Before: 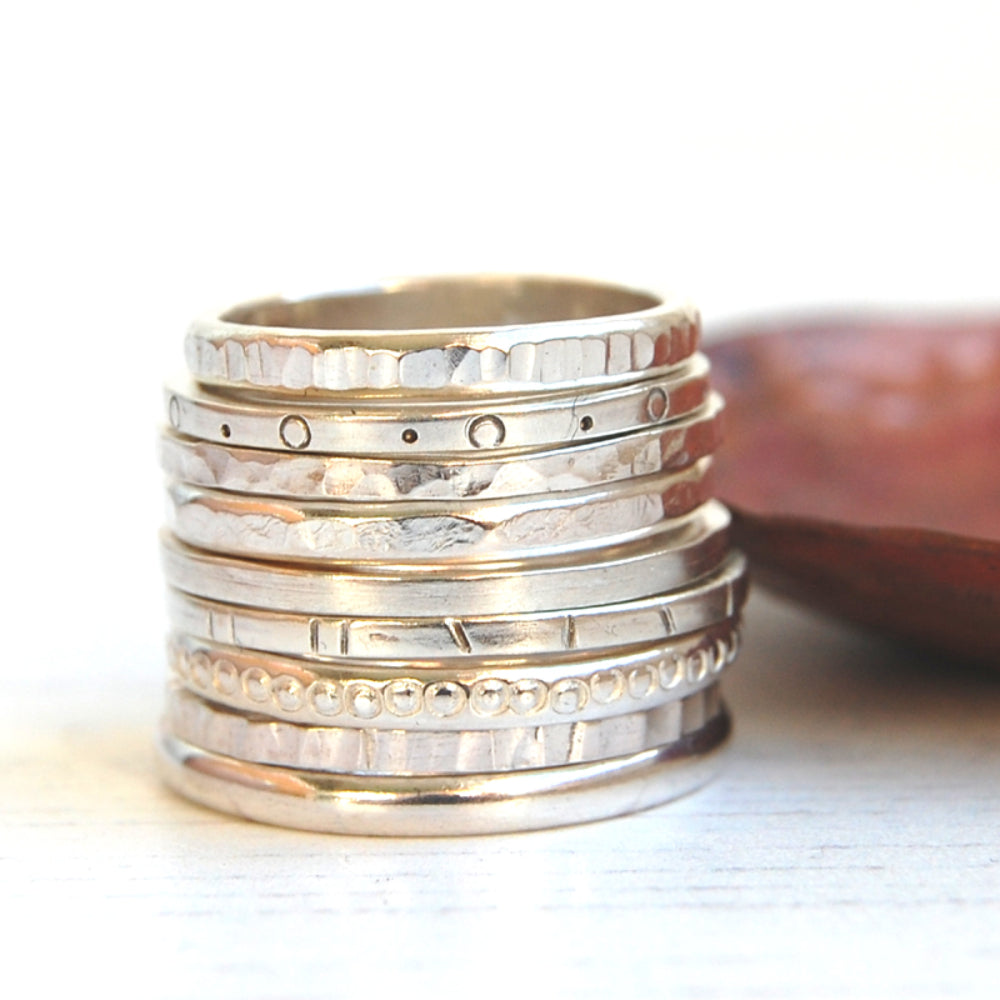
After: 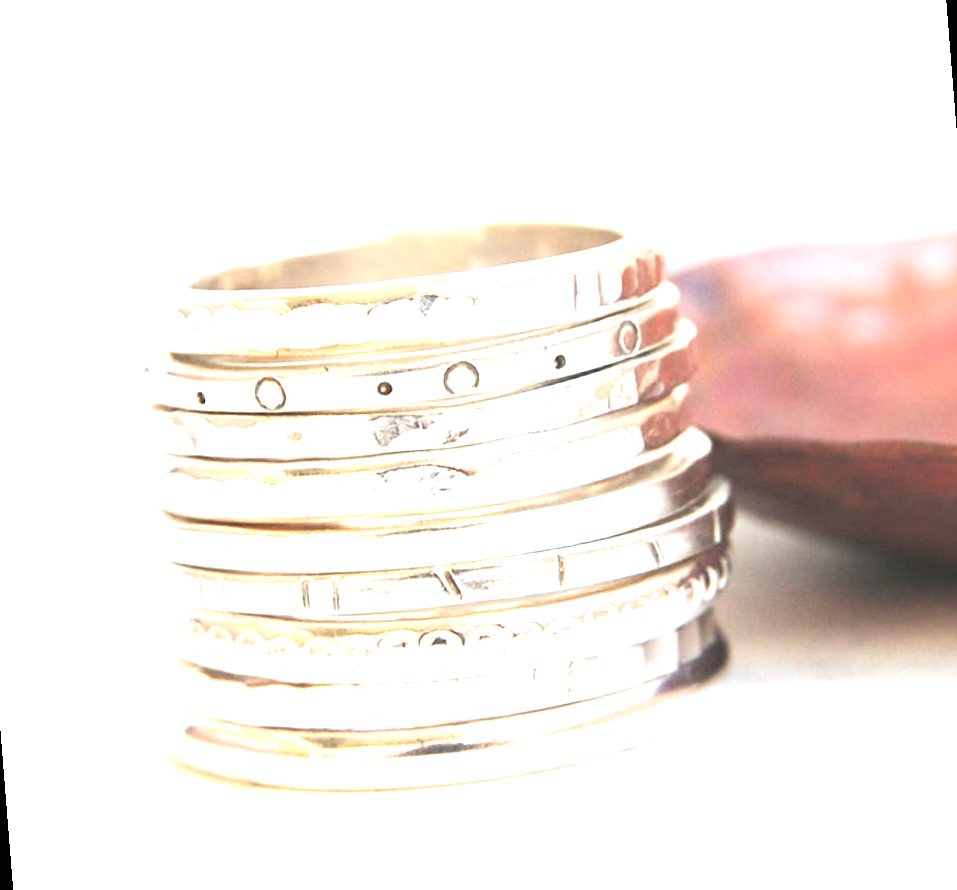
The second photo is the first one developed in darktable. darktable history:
contrast brightness saturation: contrast 0.11, saturation -0.17
white balance: emerald 1
rotate and perspective: rotation -4.57°, crop left 0.054, crop right 0.944, crop top 0.087, crop bottom 0.914
exposure: black level correction 0, exposure 1.4 EV, compensate highlight preservation false
